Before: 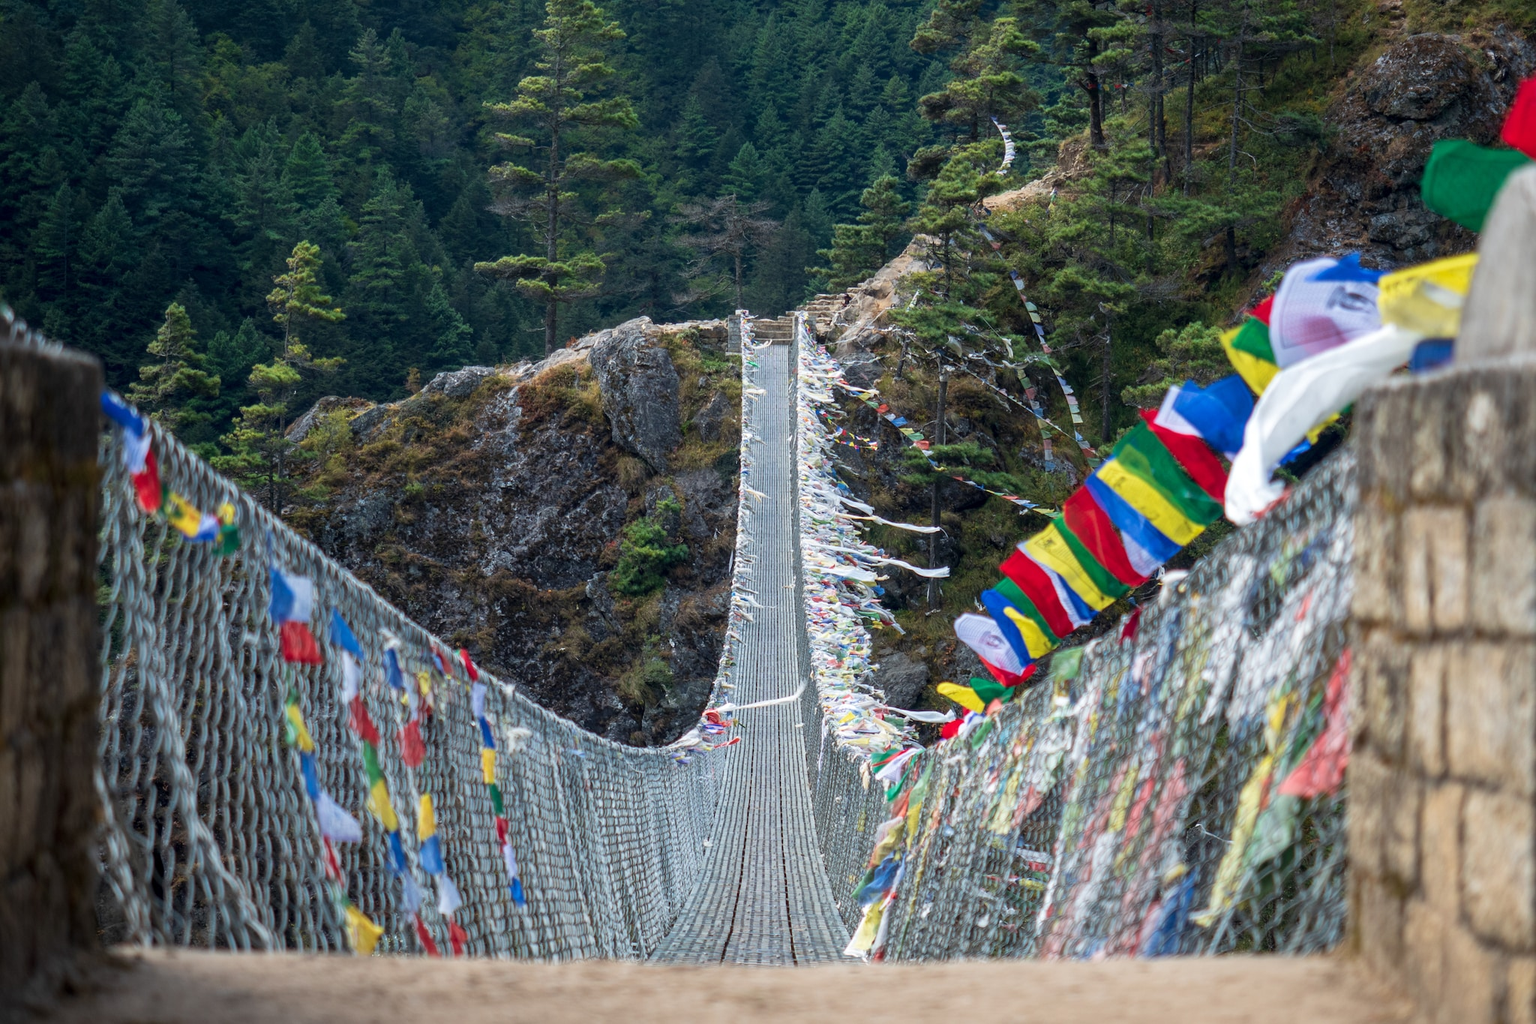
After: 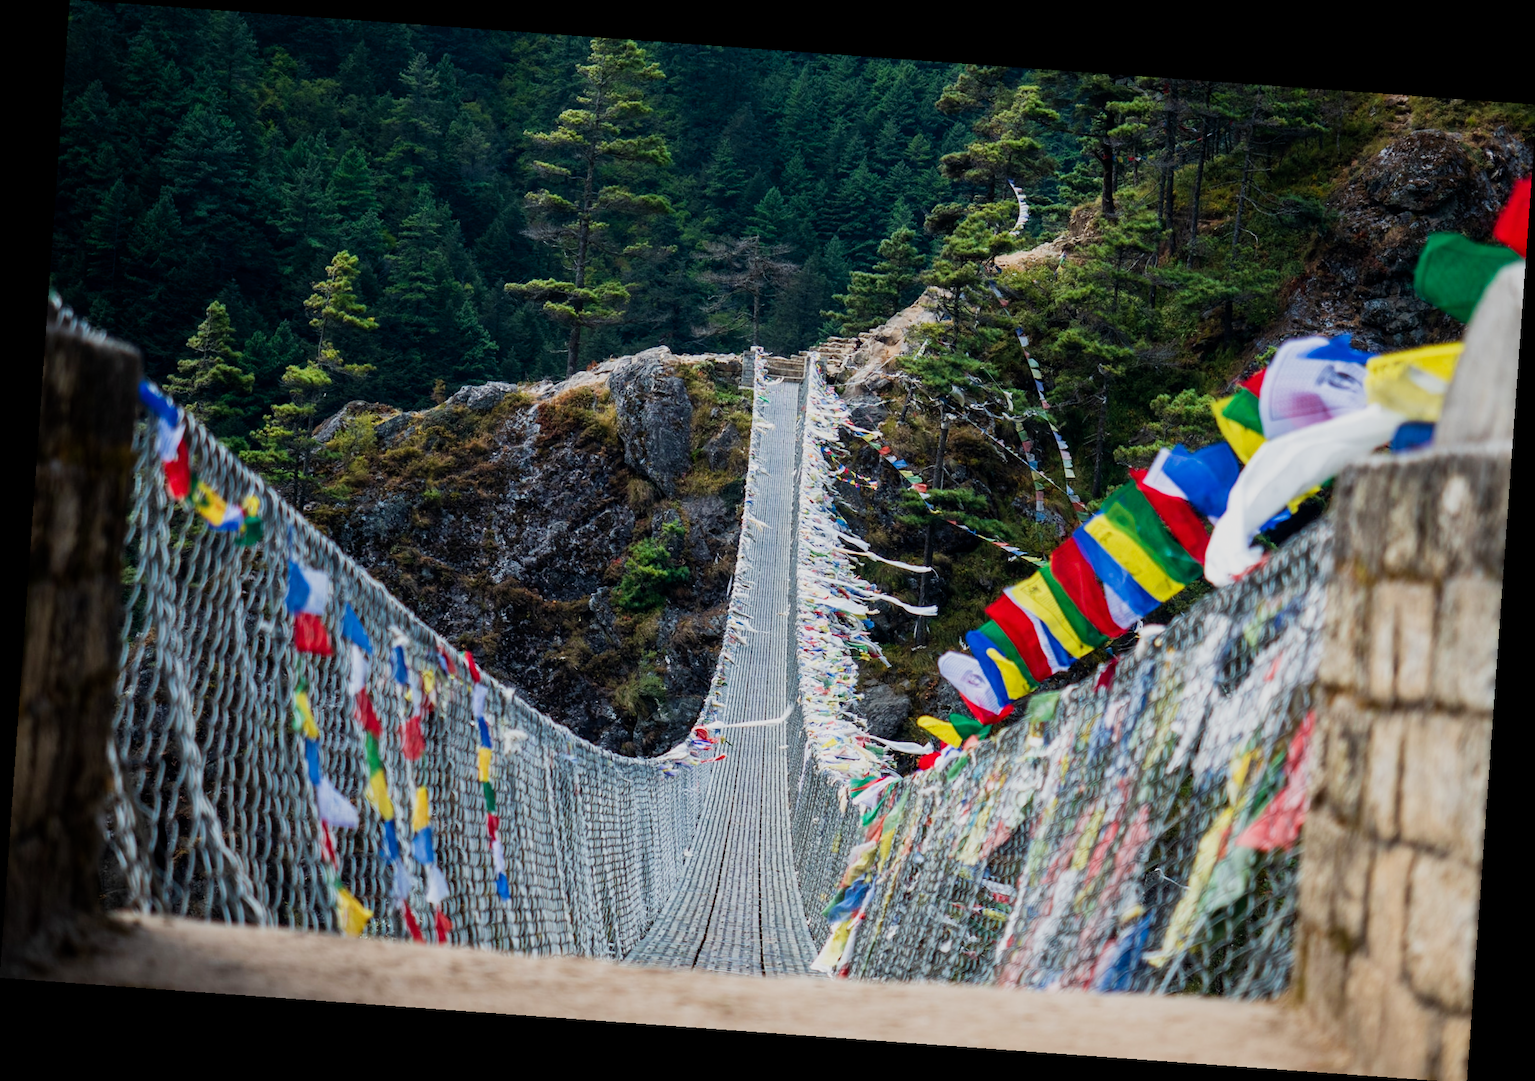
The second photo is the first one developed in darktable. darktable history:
rotate and perspective: rotation 4.1°, automatic cropping off
sigmoid: contrast 1.54, target black 0
